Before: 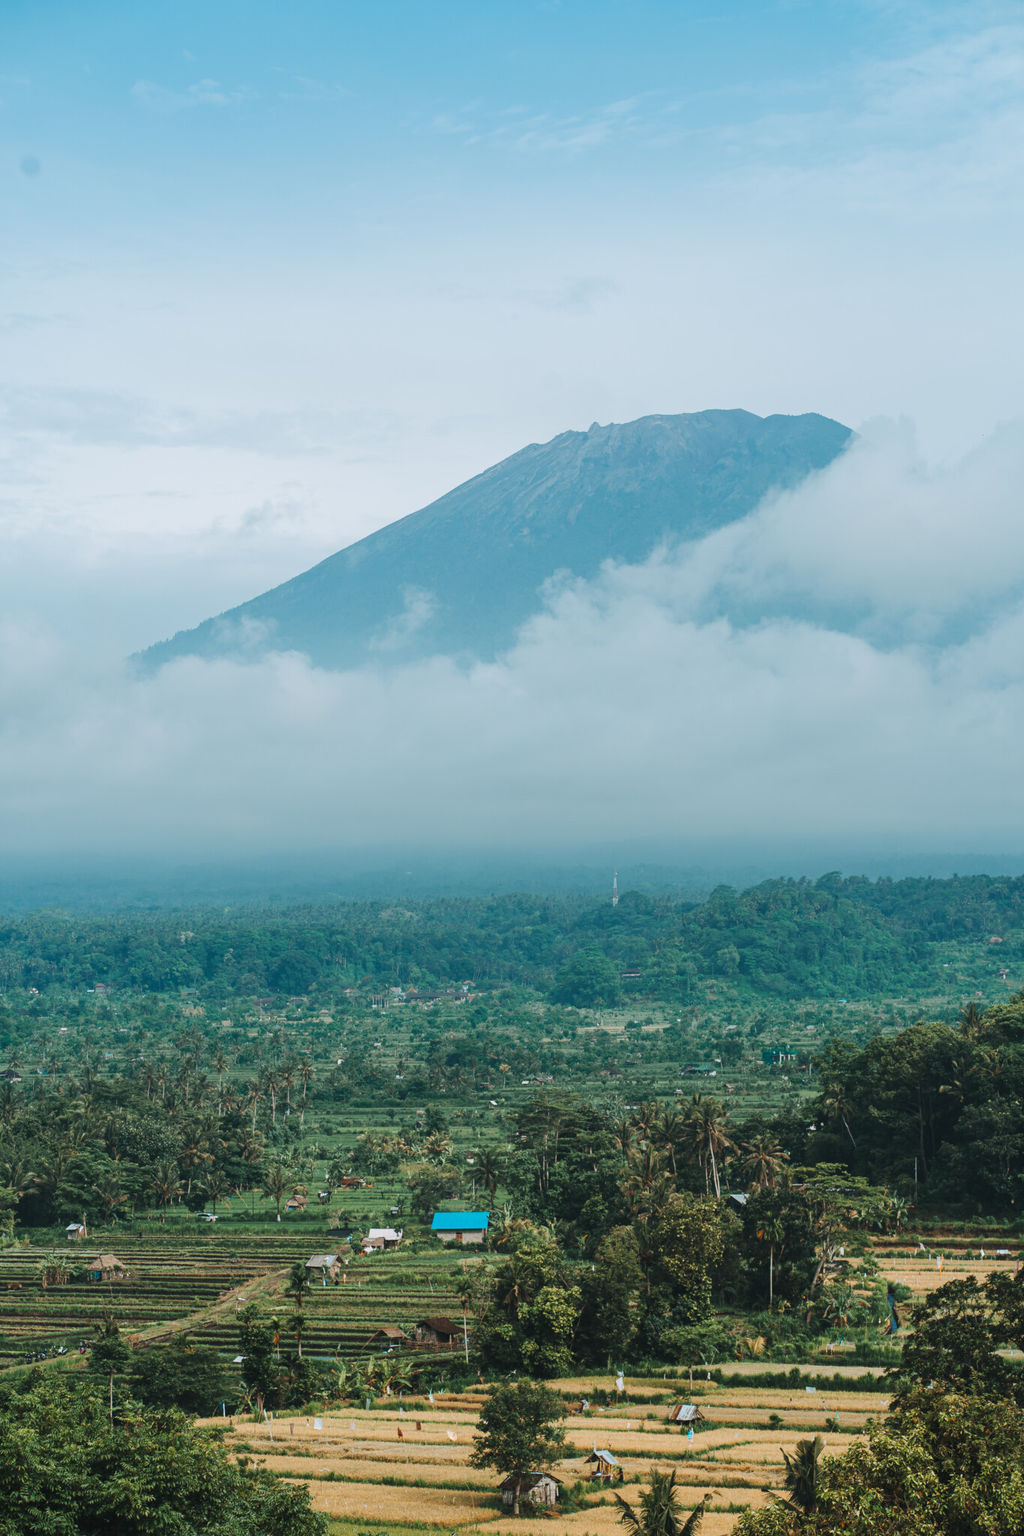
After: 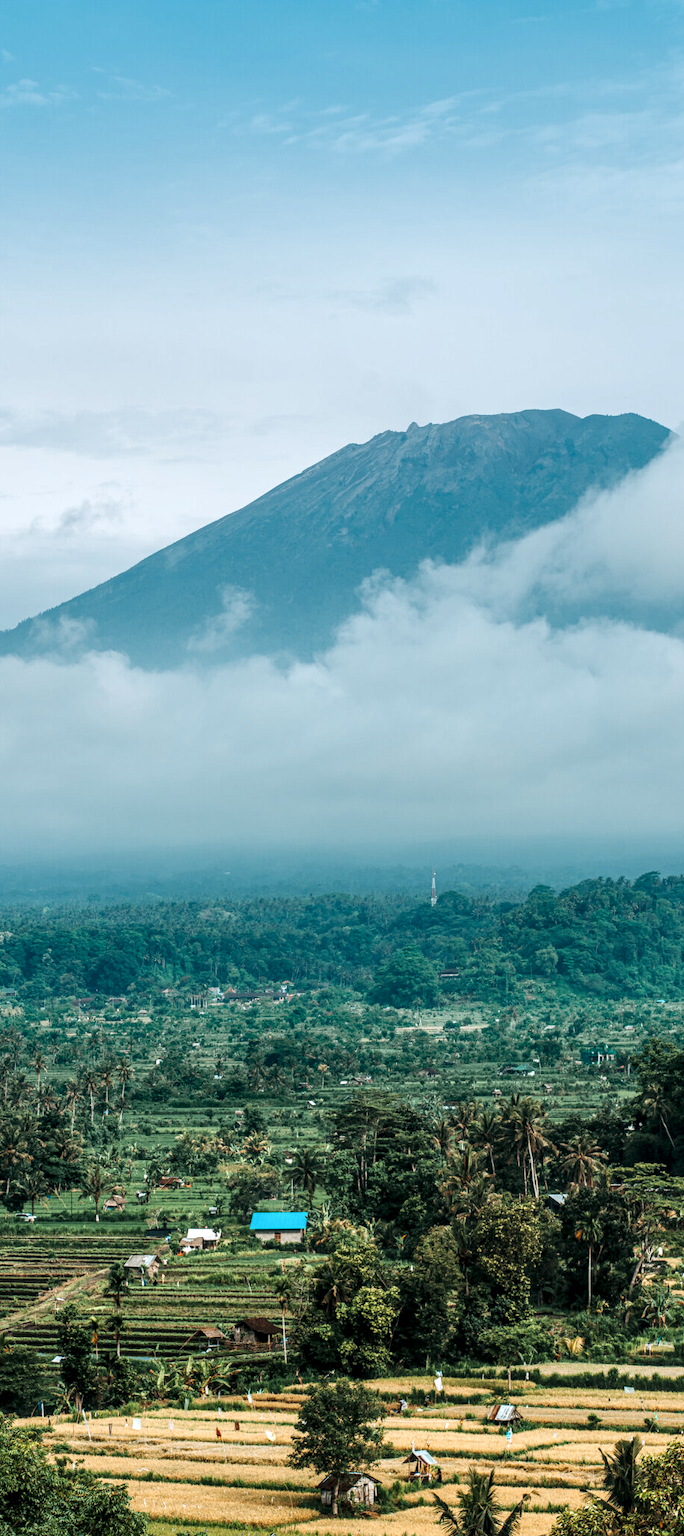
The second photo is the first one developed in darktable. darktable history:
crop and rotate: left 17.732%, right 15.423%
local contrast: highlights 65%, shadows 54%, detail 169%, midtone range 0.514
color balance: output saturation 110%
